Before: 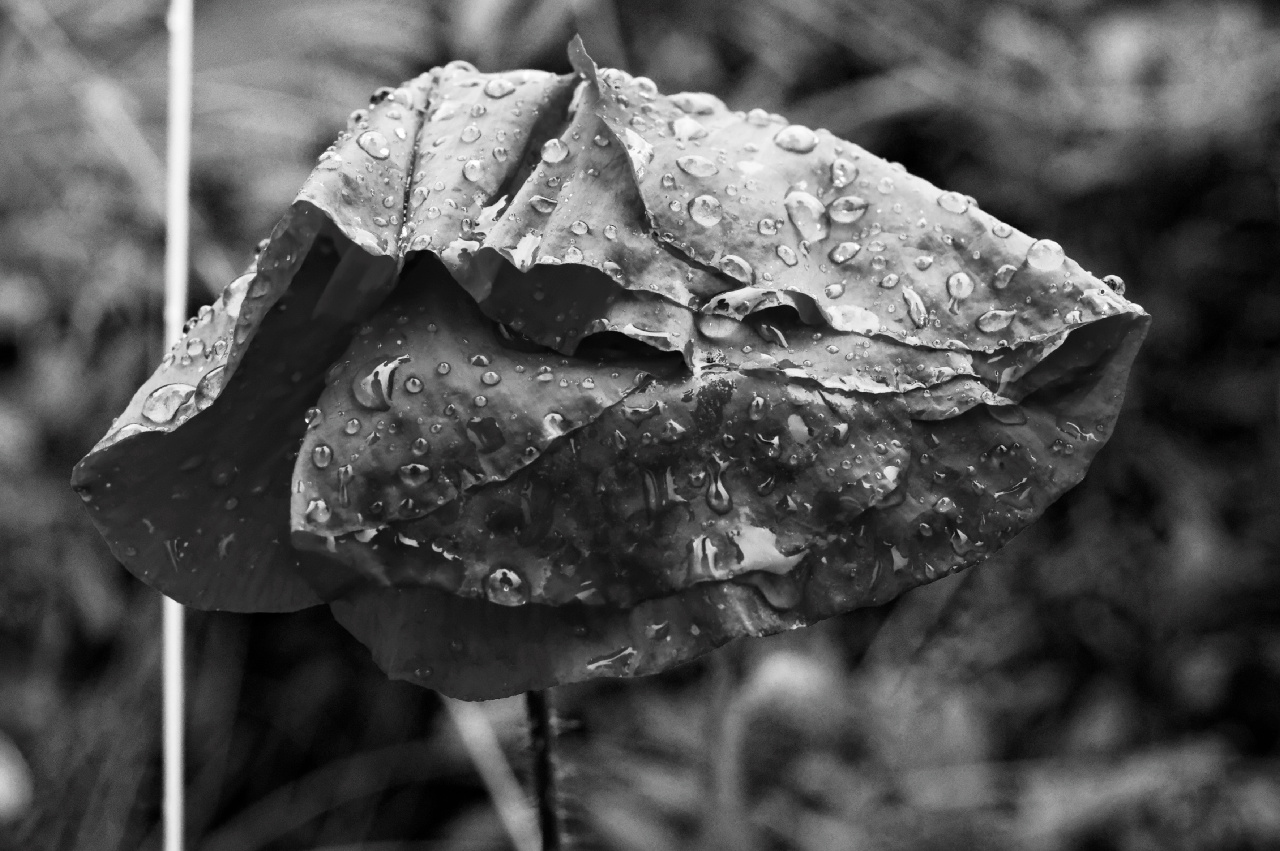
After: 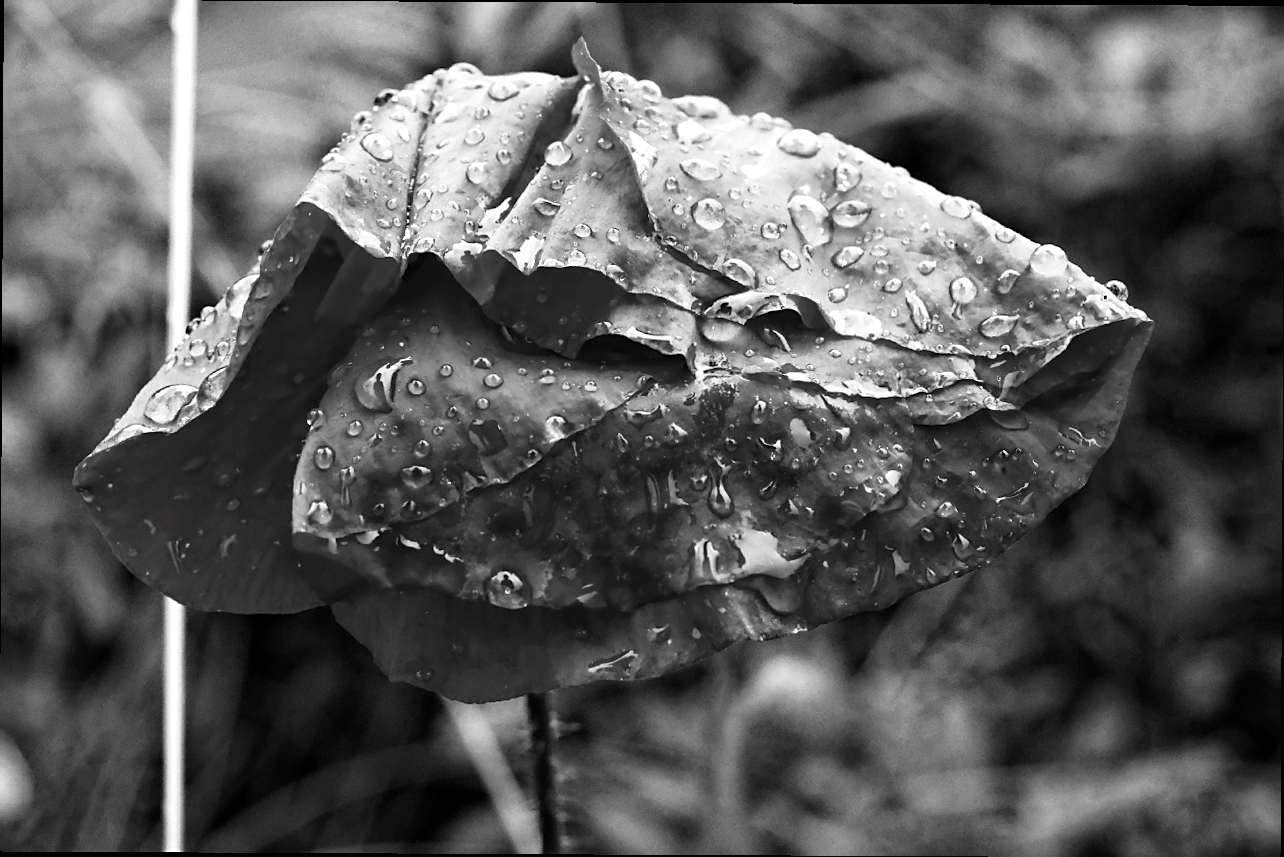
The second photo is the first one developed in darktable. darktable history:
sharpen: radius 1.818, amount 0.408, threshold 1.548
crop and rotate: angle -0.291°
exposure: exposure 0.251 EV, compensate highlight preservation false
